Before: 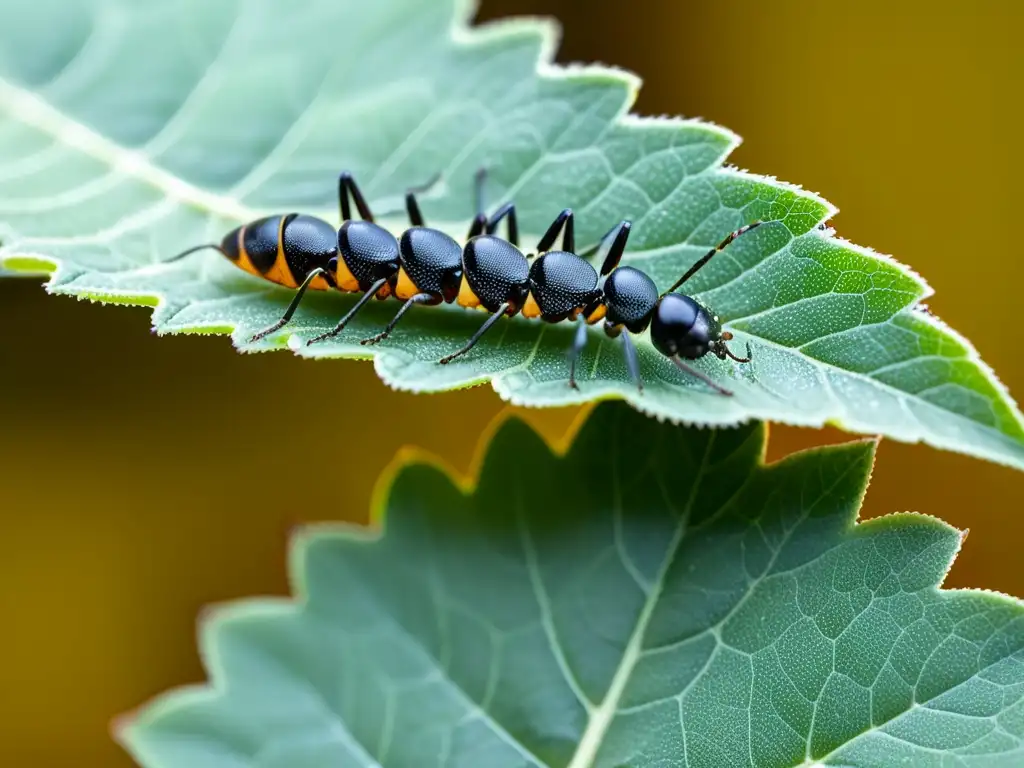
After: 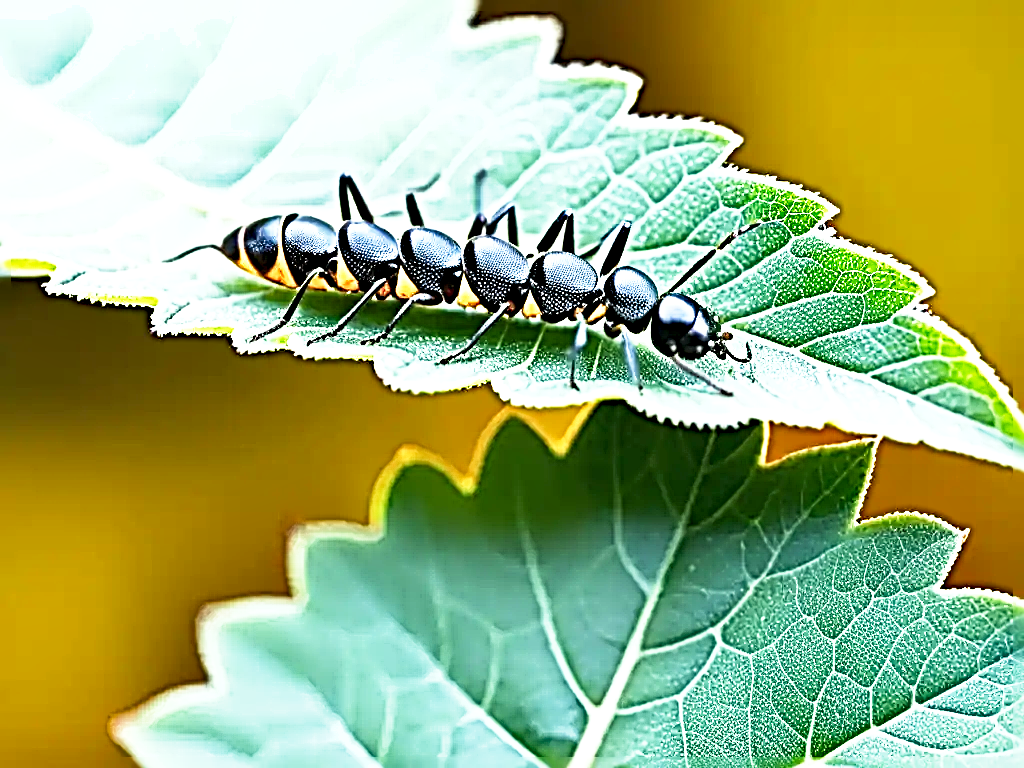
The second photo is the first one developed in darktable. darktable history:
sharpen: radius 4.002, amount 1.994
exposure: exposure 0.781 EV, compensate exposure bias true, compensate highlight preservation false
shadows and highlights: shadows 58.41, soften with gaussian
base curve: curves: ch0 [(0, 0) (0.557, 0.834) (1, 1)], preserve colors none
